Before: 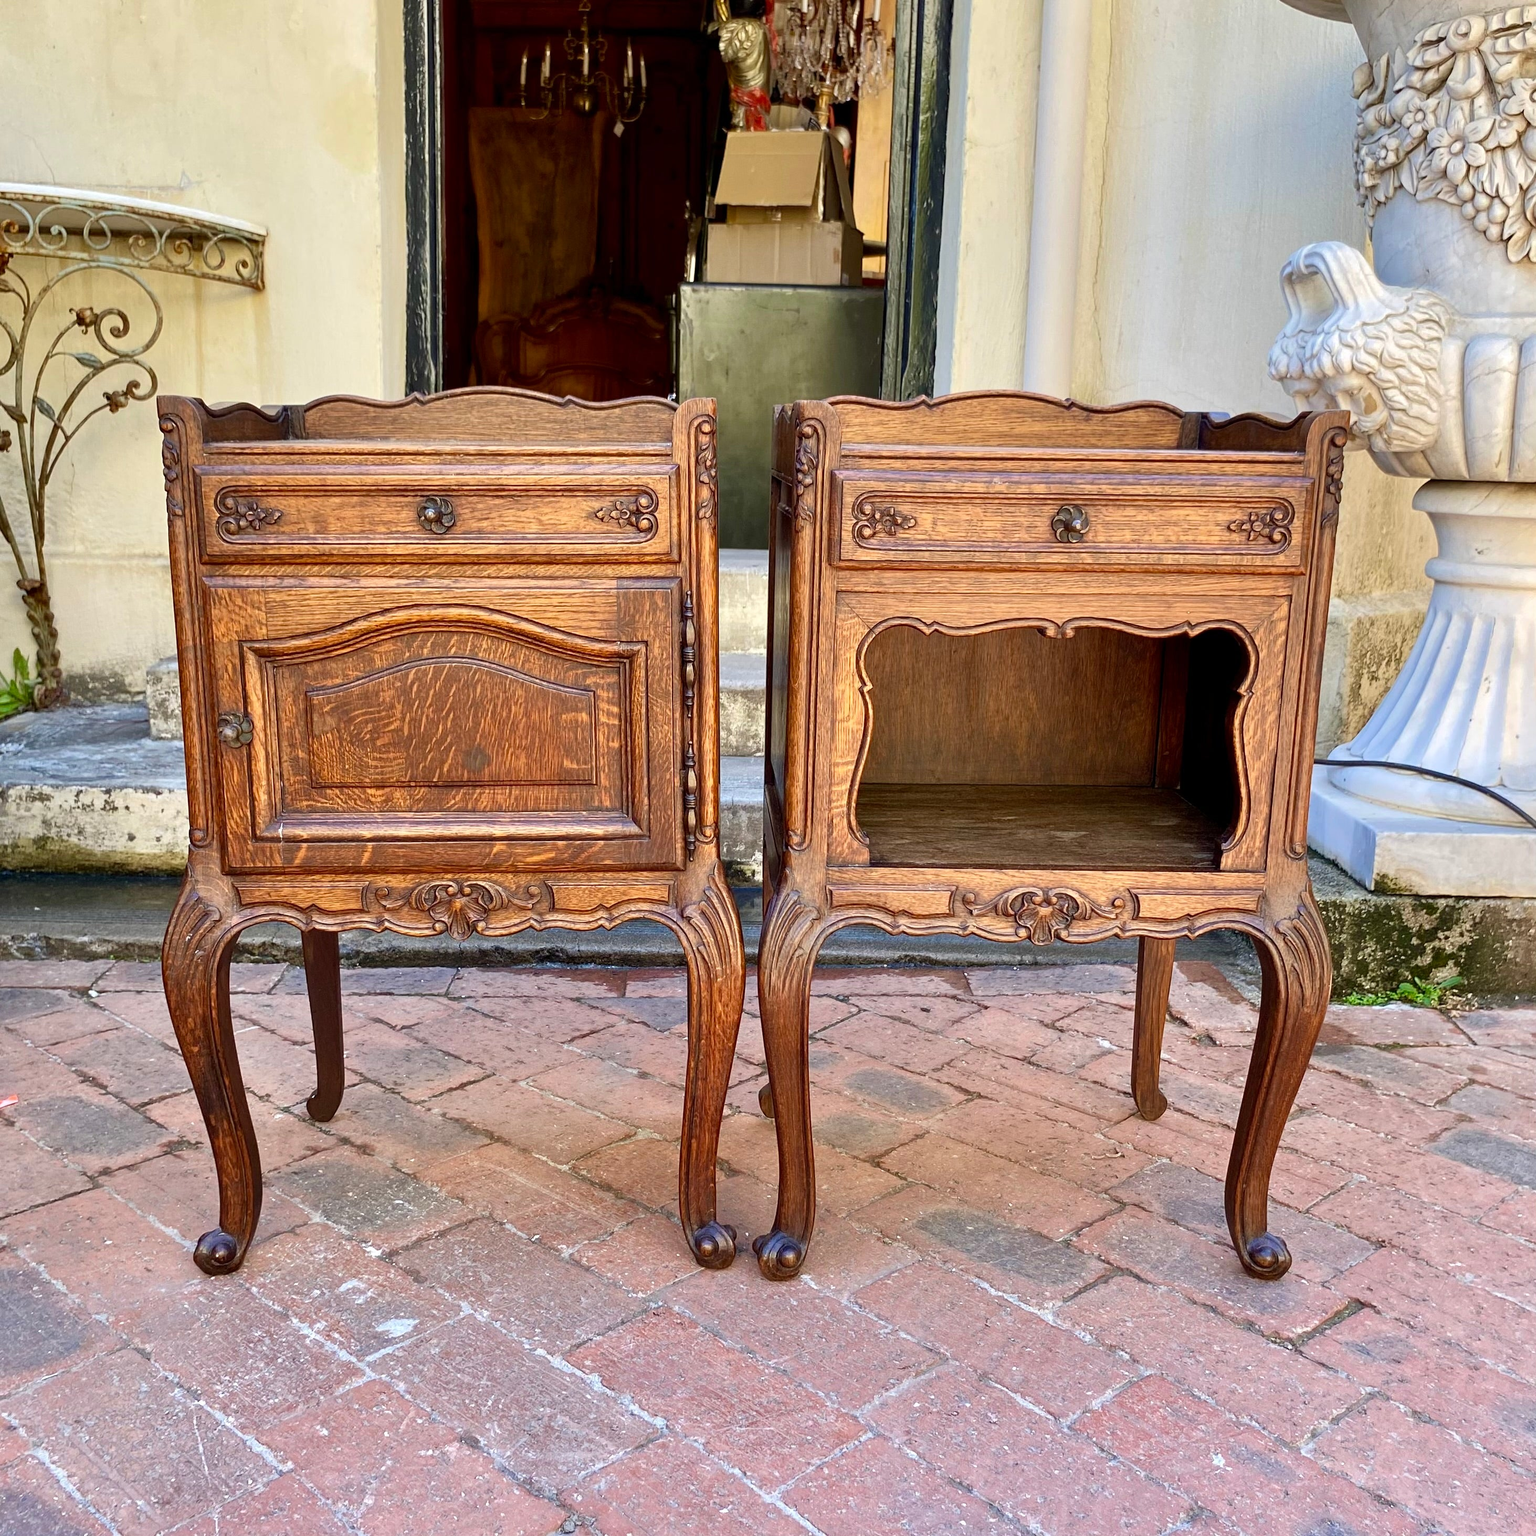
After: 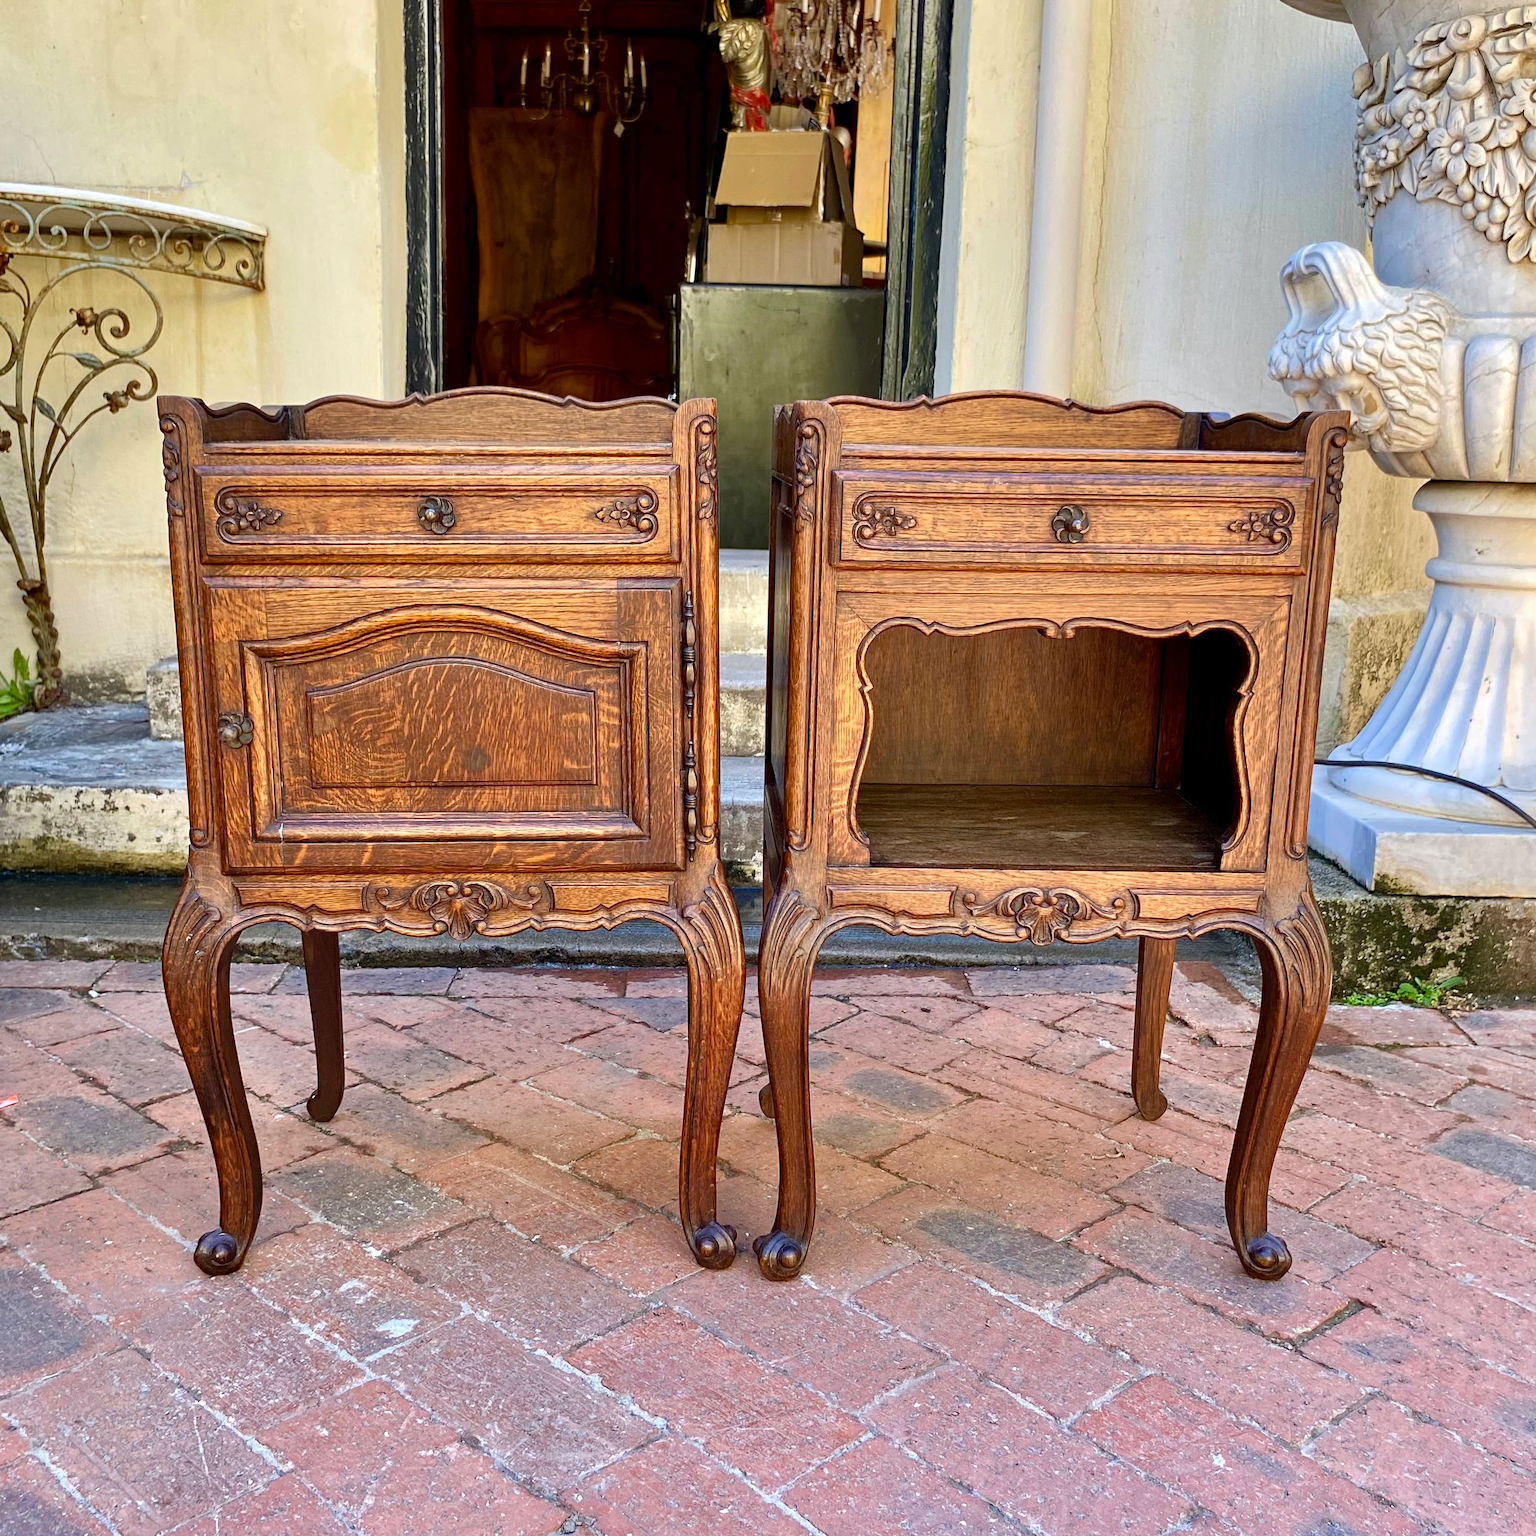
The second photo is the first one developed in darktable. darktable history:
exposure: exposure 0.014 EV, compensate highlight preservation false
haze removal: compatibility mode true, adaptive false
